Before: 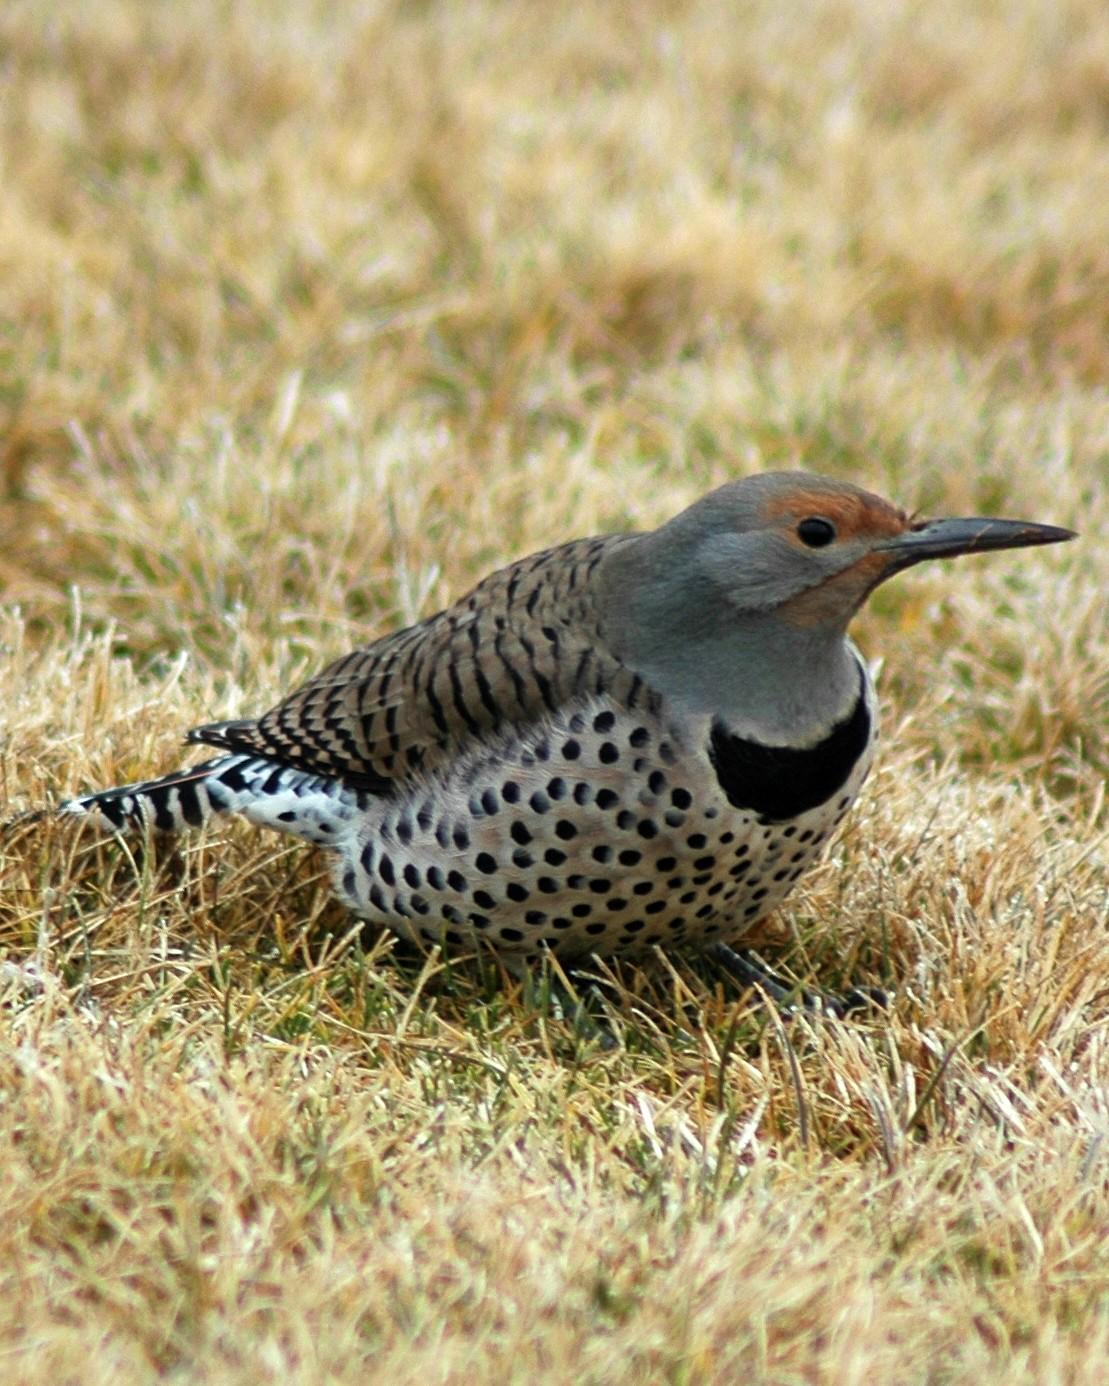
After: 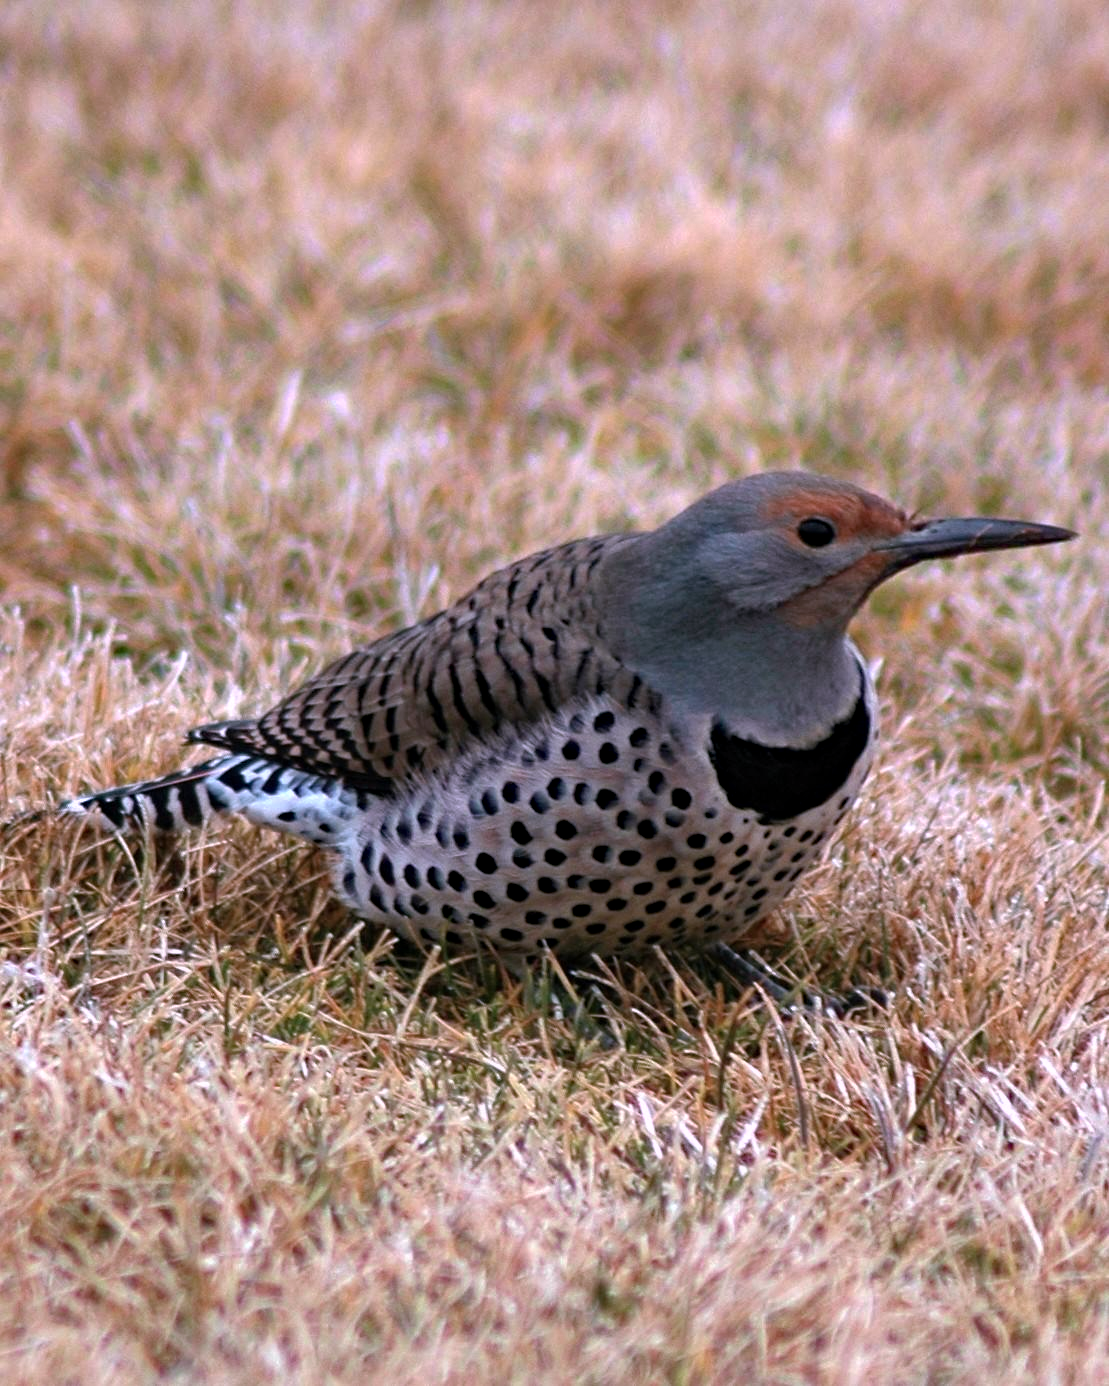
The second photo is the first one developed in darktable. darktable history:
color correction: highlights a* 15.08, highlights b* -25.39
haze removal: compatibility mode true, adaptive false
base curve: curves: ch0 [(0, 0) (0.74, 0.67) (1, 1)], preserve colors none
